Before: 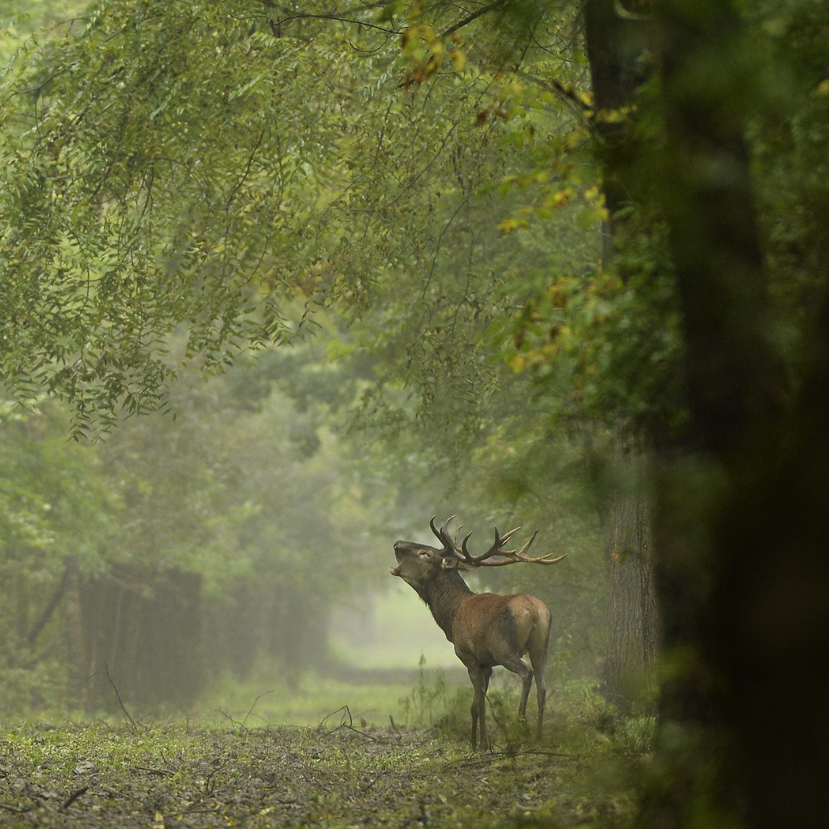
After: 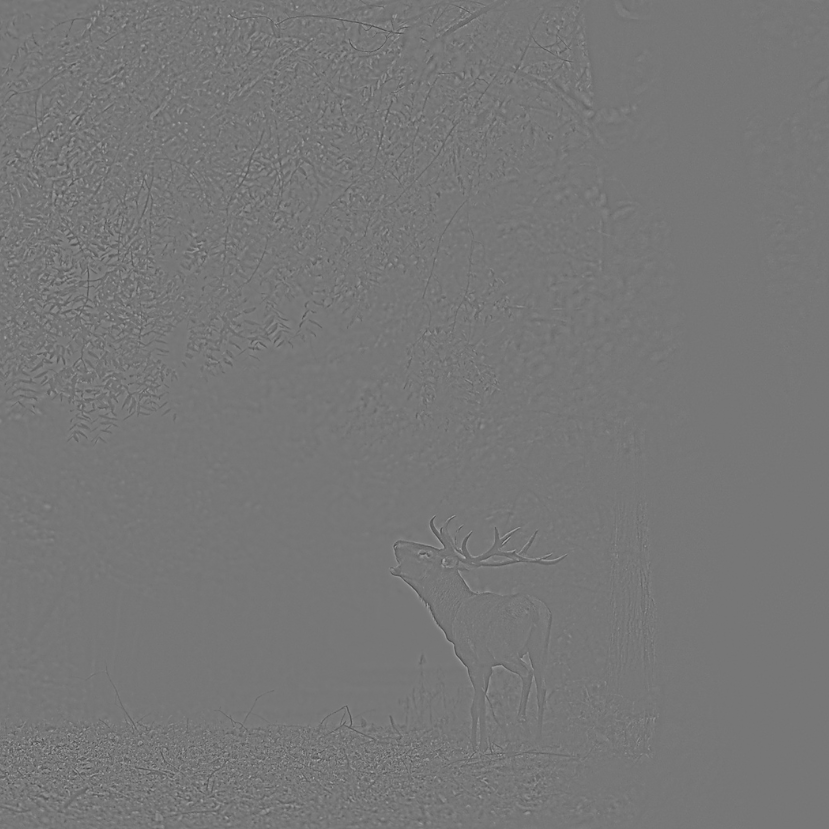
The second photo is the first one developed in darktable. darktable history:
sharpen: on, module defaults
local contrast: highlights 100%, shadows 100%, detail 120%, midtone range 0.2
white balance: red 1.127, blue 0.943
filmic rgb: black relative exposure -8.07 EV, white relative exposure 3 EV, hardness 5.35, contrast 1.25
highpass: sharpness 6%, contrast boost 7.63%
